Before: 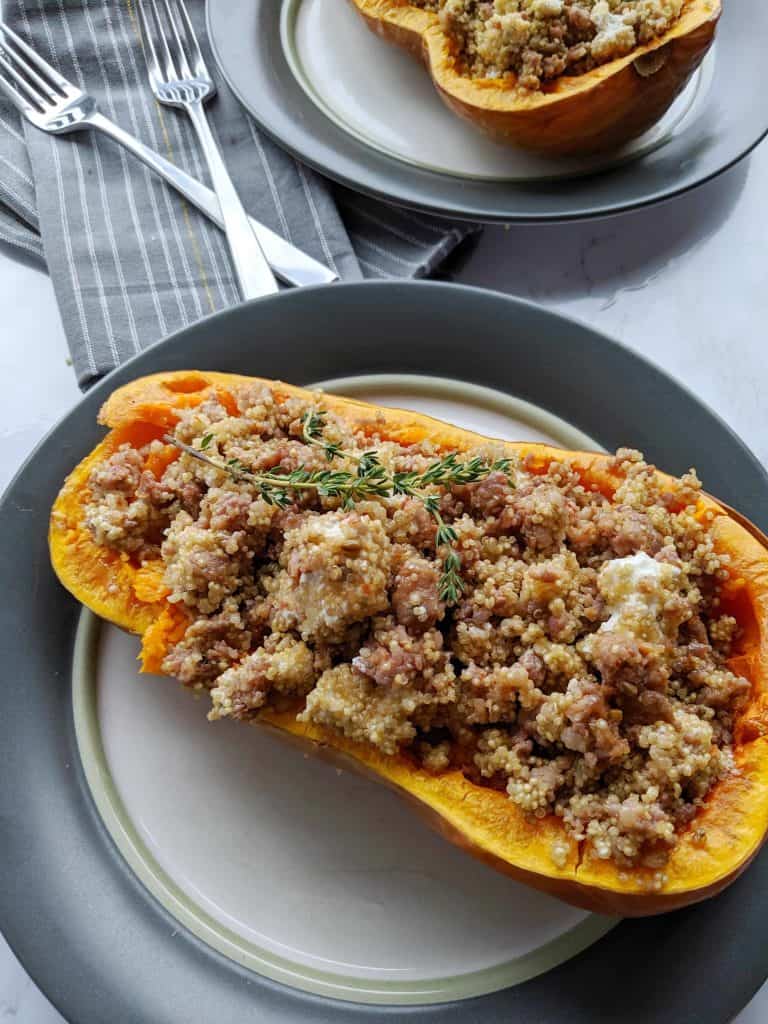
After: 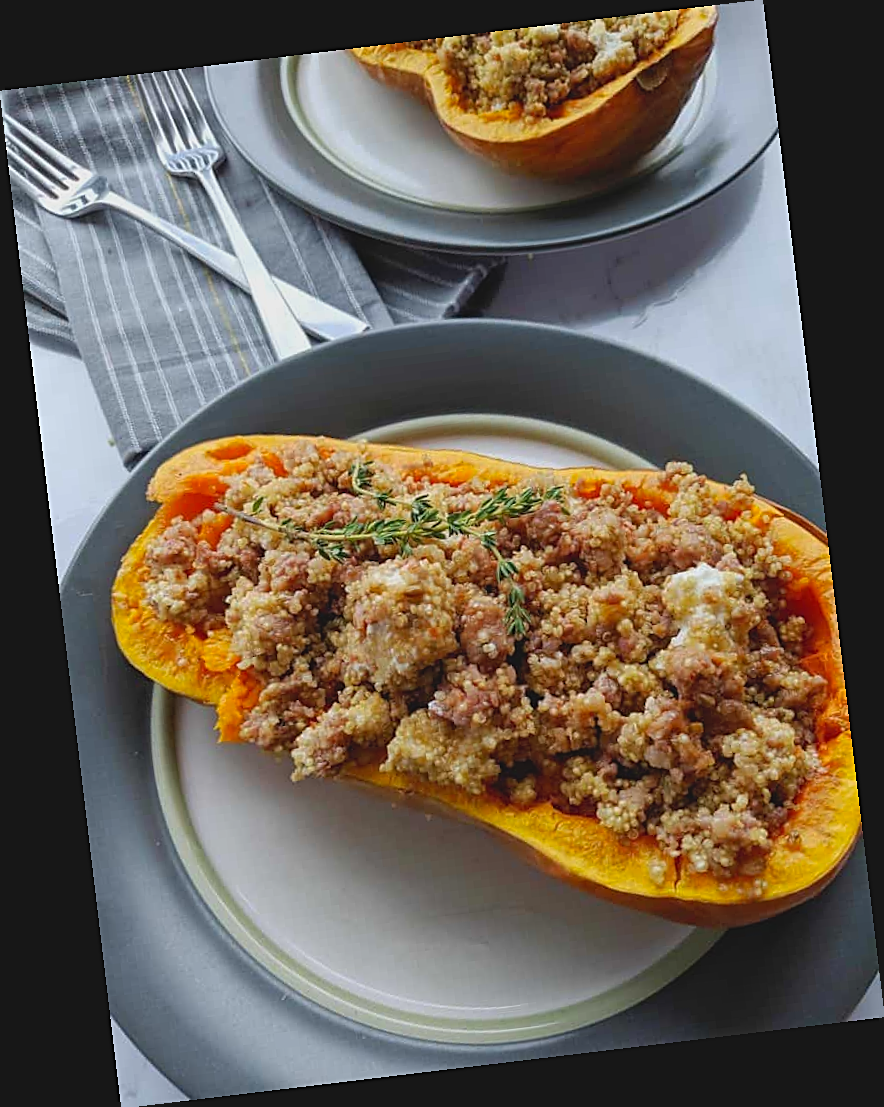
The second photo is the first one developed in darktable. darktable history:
sharpen: on, module defaults
lowpass: radius 0.1, contrast 0.85, saturation 1.1, unbound 0
rotate and perspective: rotation -6.83°, automatic cropping off
